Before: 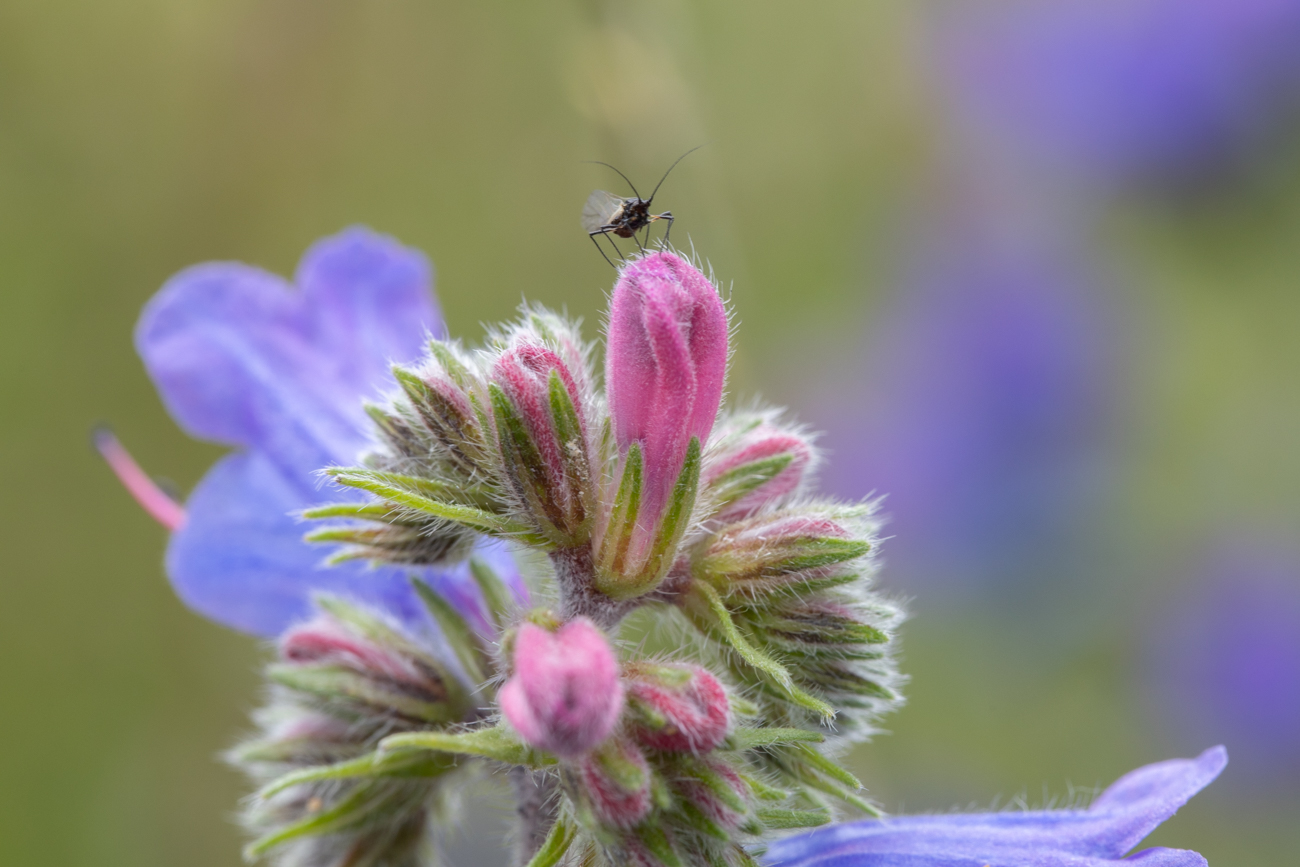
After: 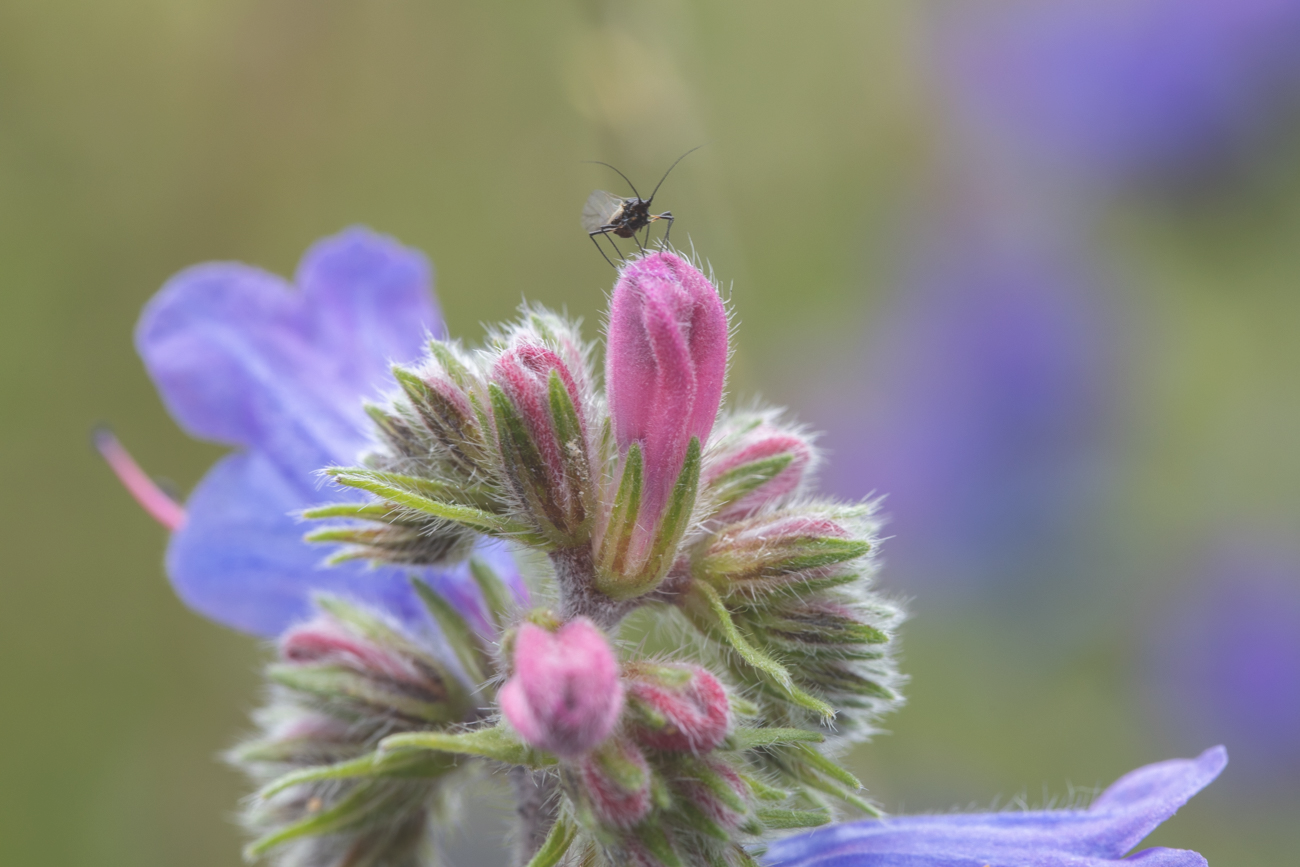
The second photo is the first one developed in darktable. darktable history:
levels: levels [0, 0.51, 1]
exposure: black level correction -0.028, compensate highlight preservation false
